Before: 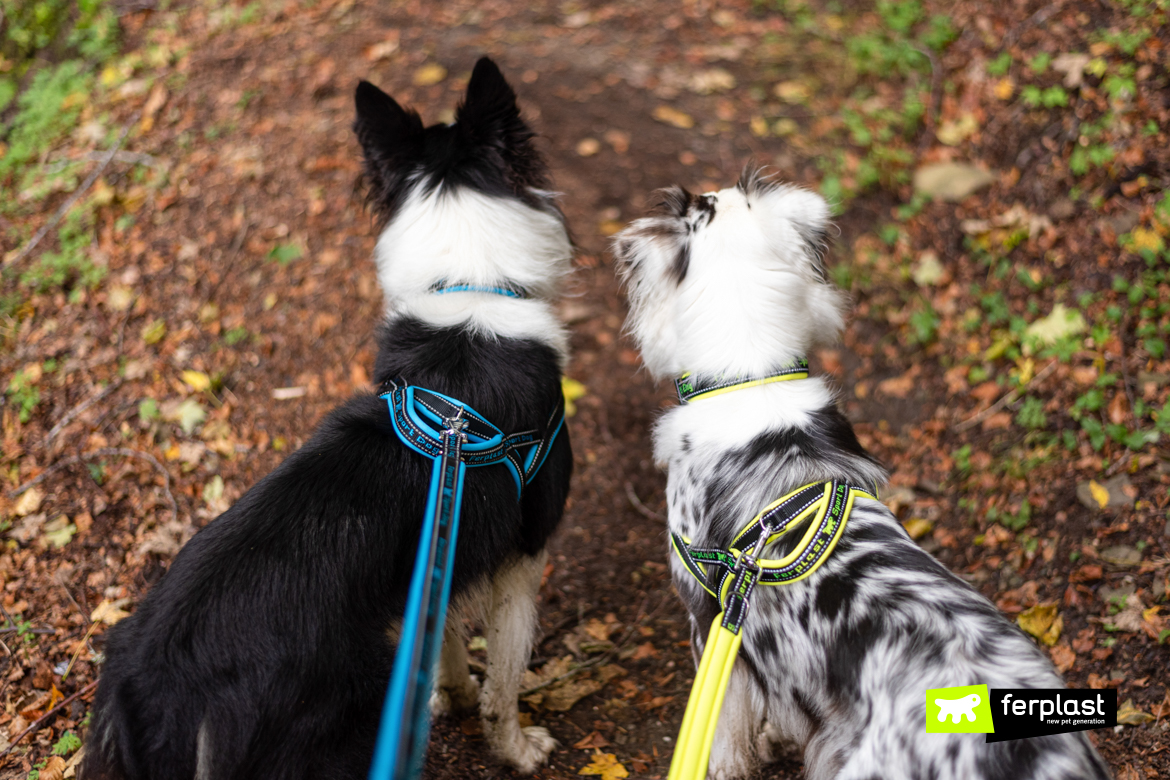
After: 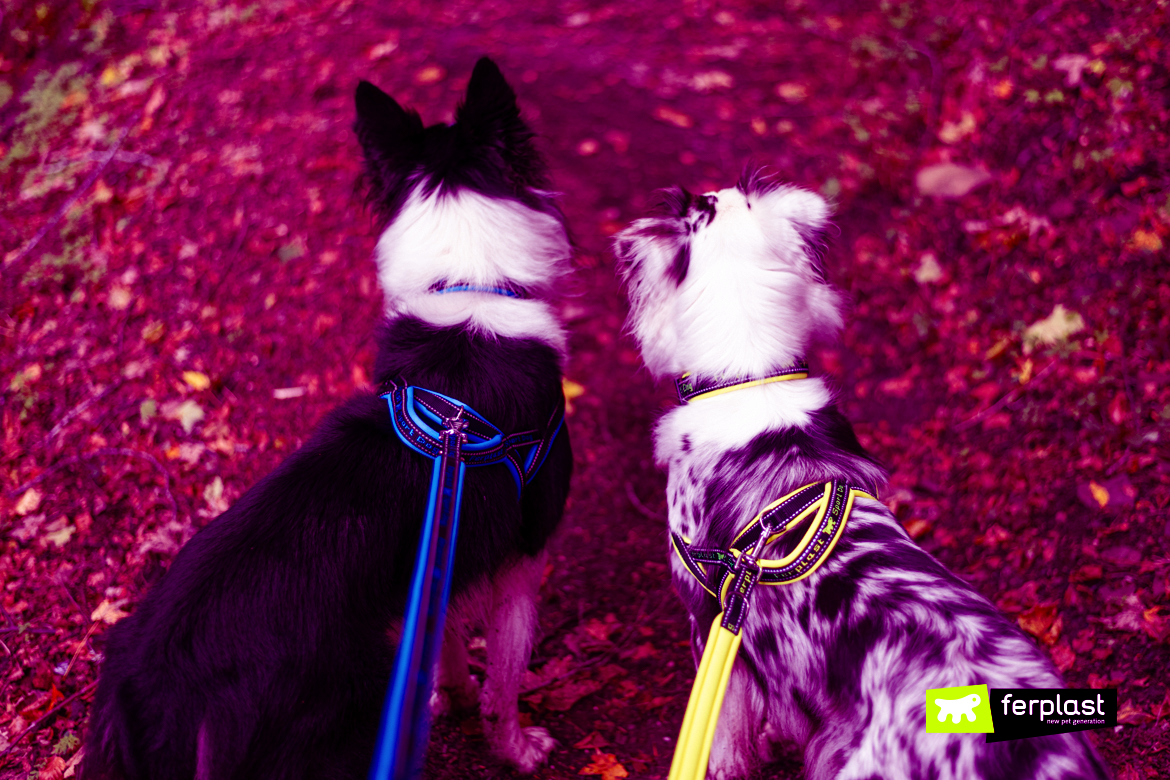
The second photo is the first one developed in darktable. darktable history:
color balance: lift [1, 1, 0.101, 1]
